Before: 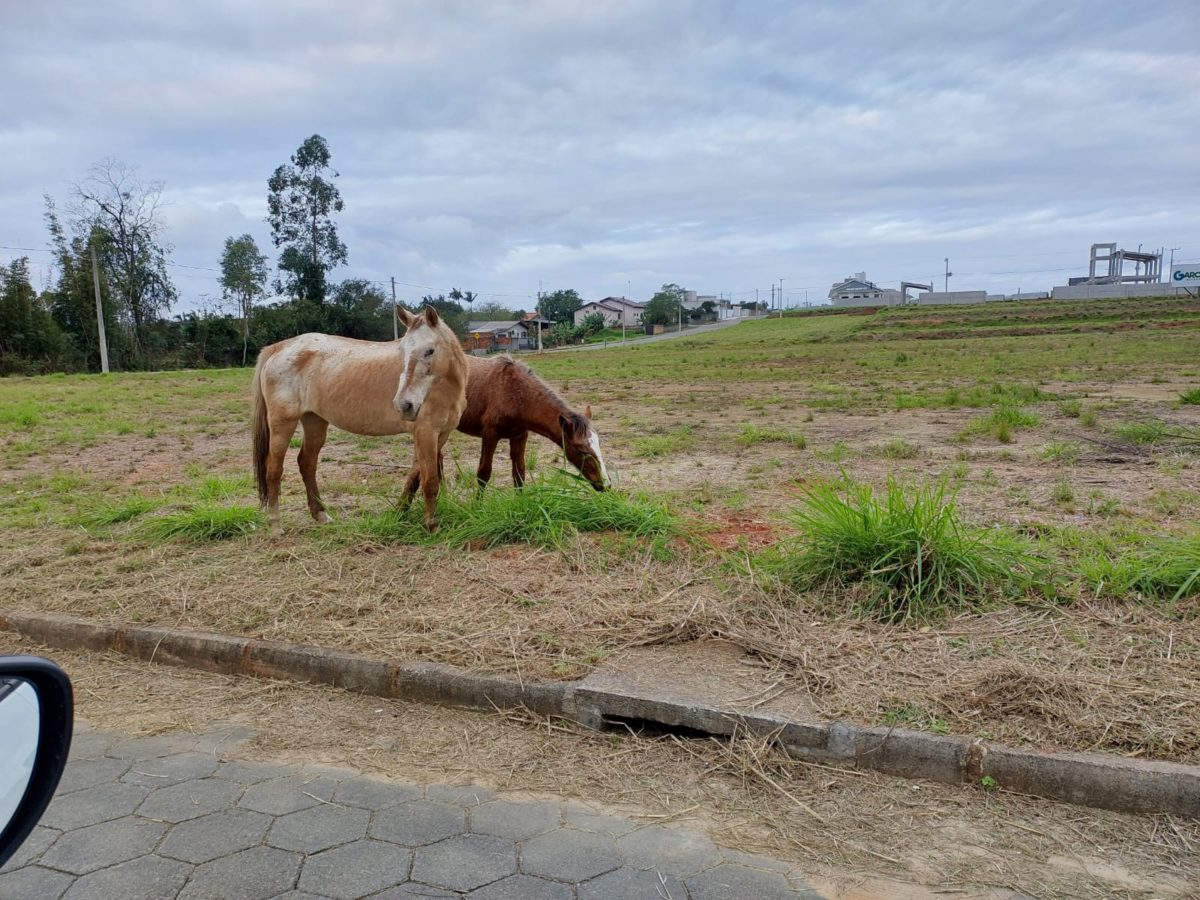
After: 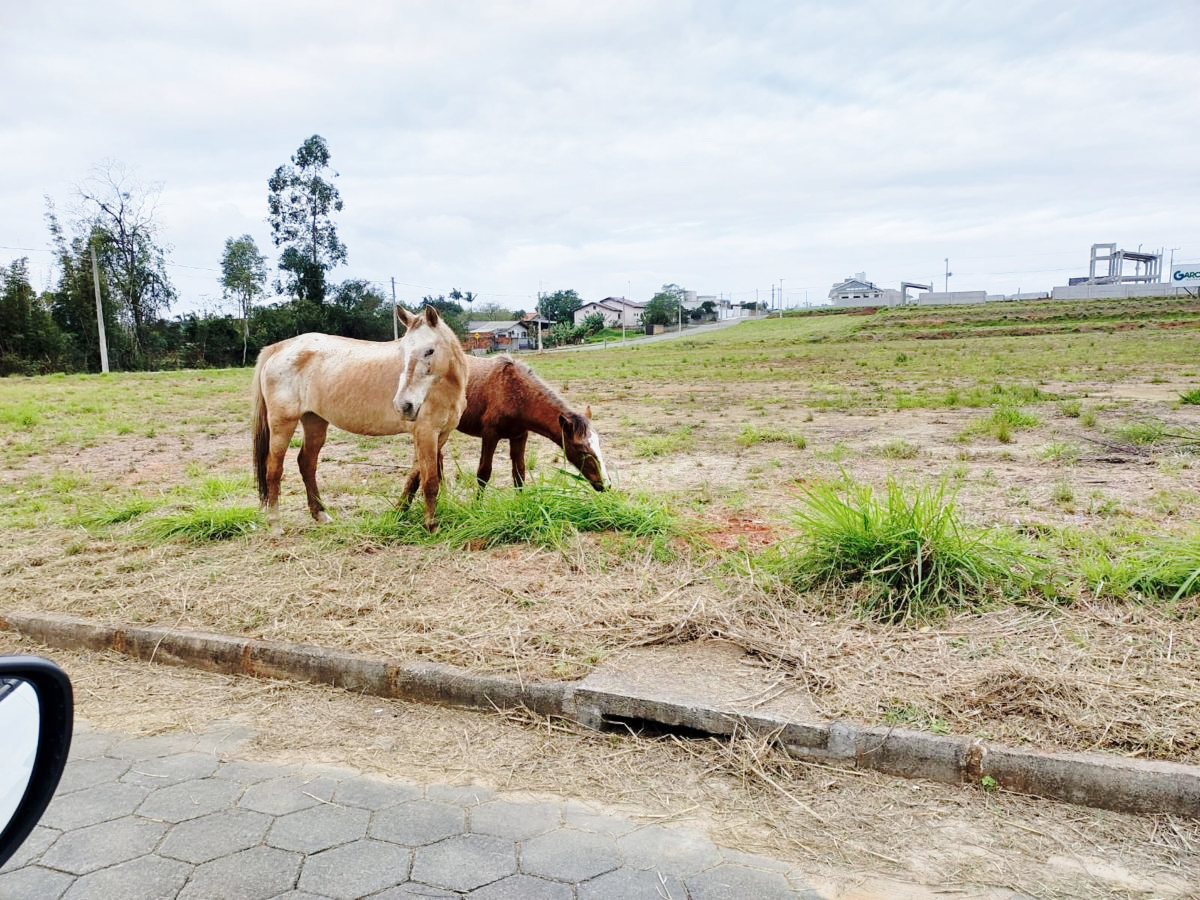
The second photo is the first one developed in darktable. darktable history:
base curve: curves: ch0 [(0, 0) (0.032, 0.037) (0.105, 0.228) (0.435, 0.76) (0.856, 0.983) (1, 1)], preserve colors none
contrast brightness saturation: saturation -0.172
